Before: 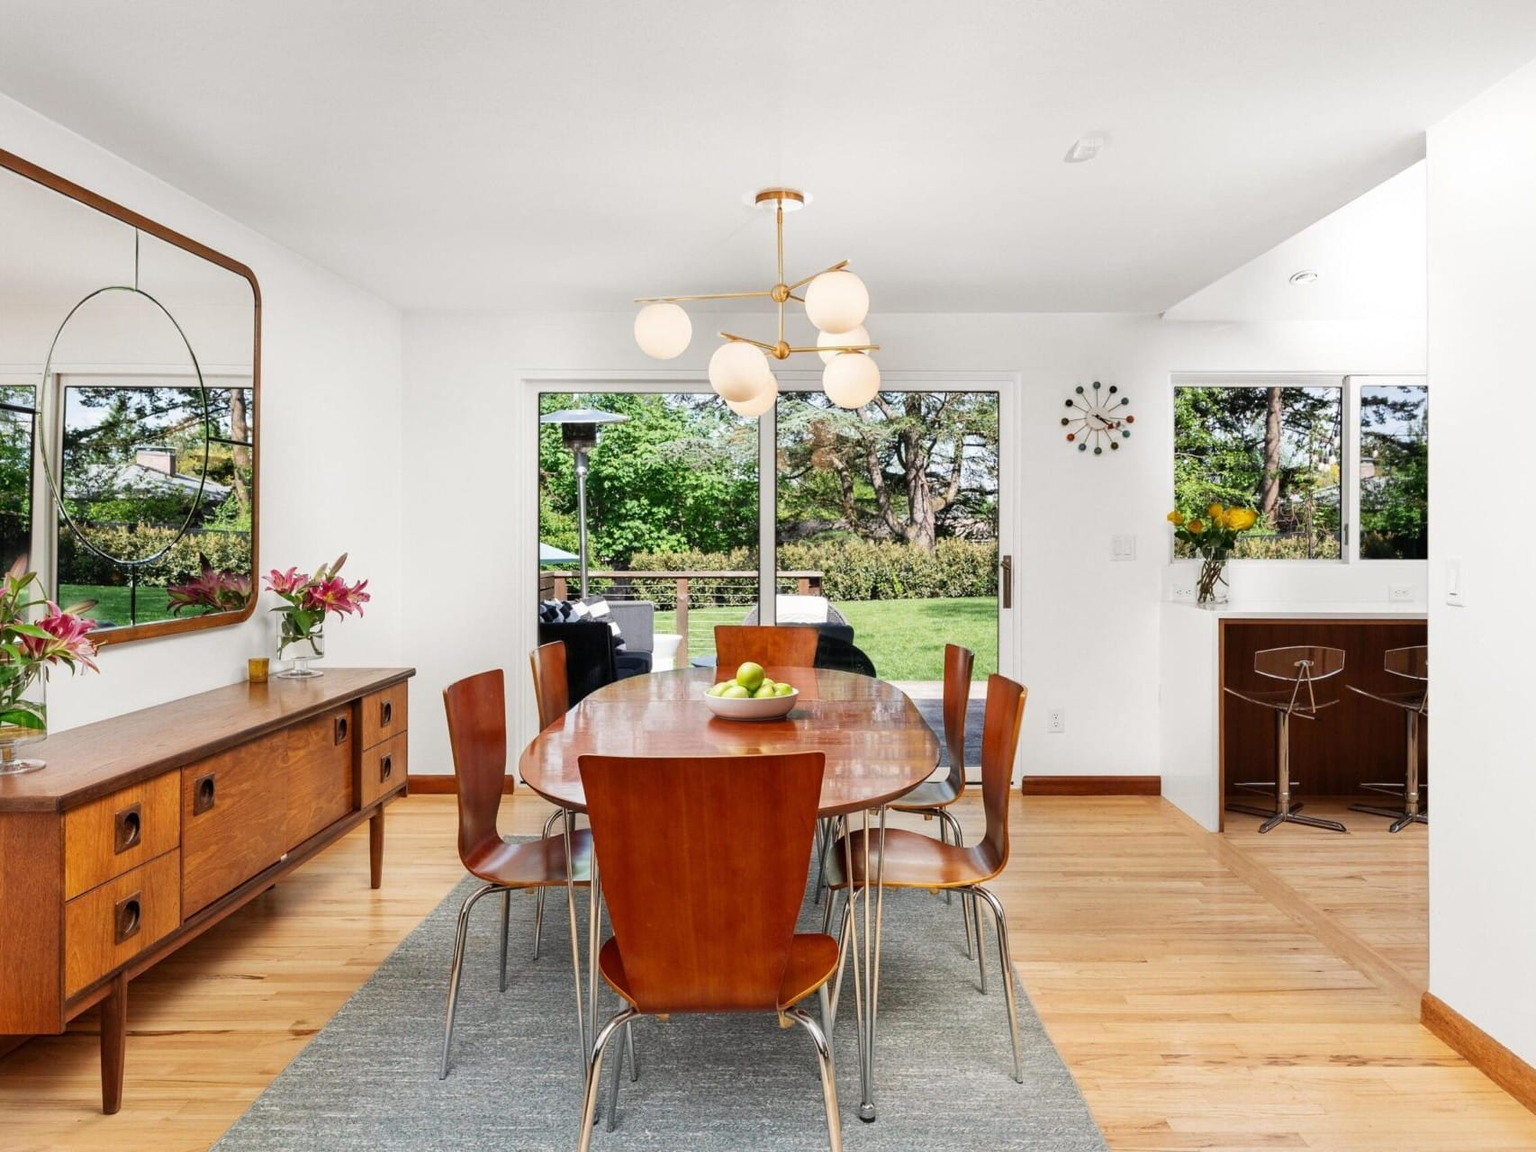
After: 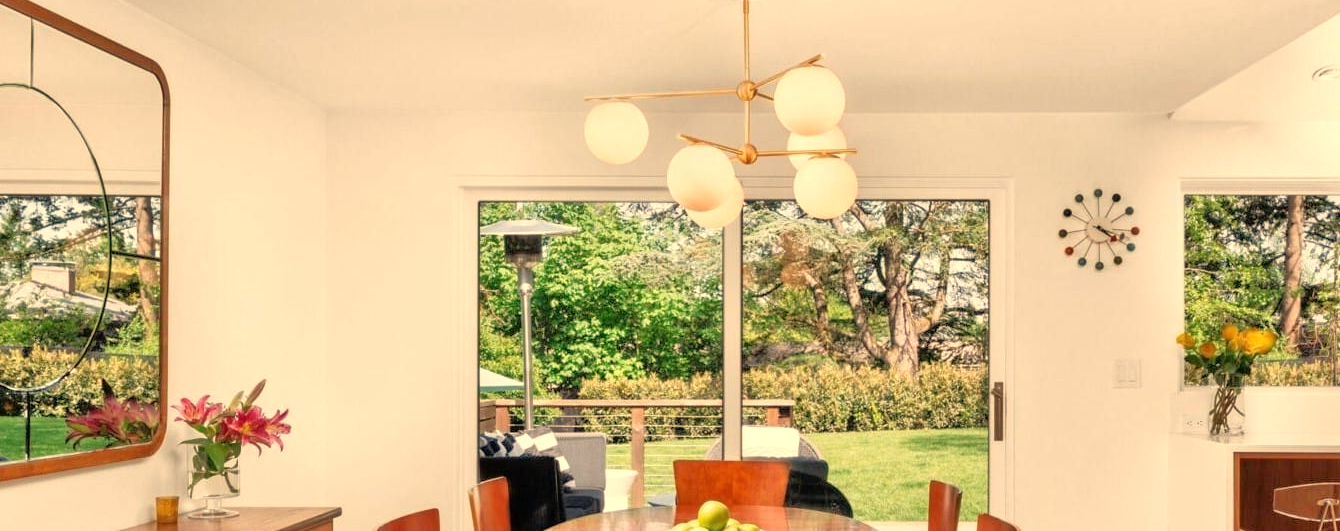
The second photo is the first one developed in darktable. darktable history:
white balance: red 1.138, green 0.996, blue 0.812
crop: left 7.036%, top 18.398%, right 14.379%, bottom 40.043%
tone equalizer: -7 EV 0.15 EV, -6 EV 0.6 EV, -5 EV 1.15 EV, -4 EV 1.33 EV, -3 EV 1.15 EV, -2 EV 0.6 EV, -1 EV 0.15 EV, mask exposure compensation -0.5 EV
